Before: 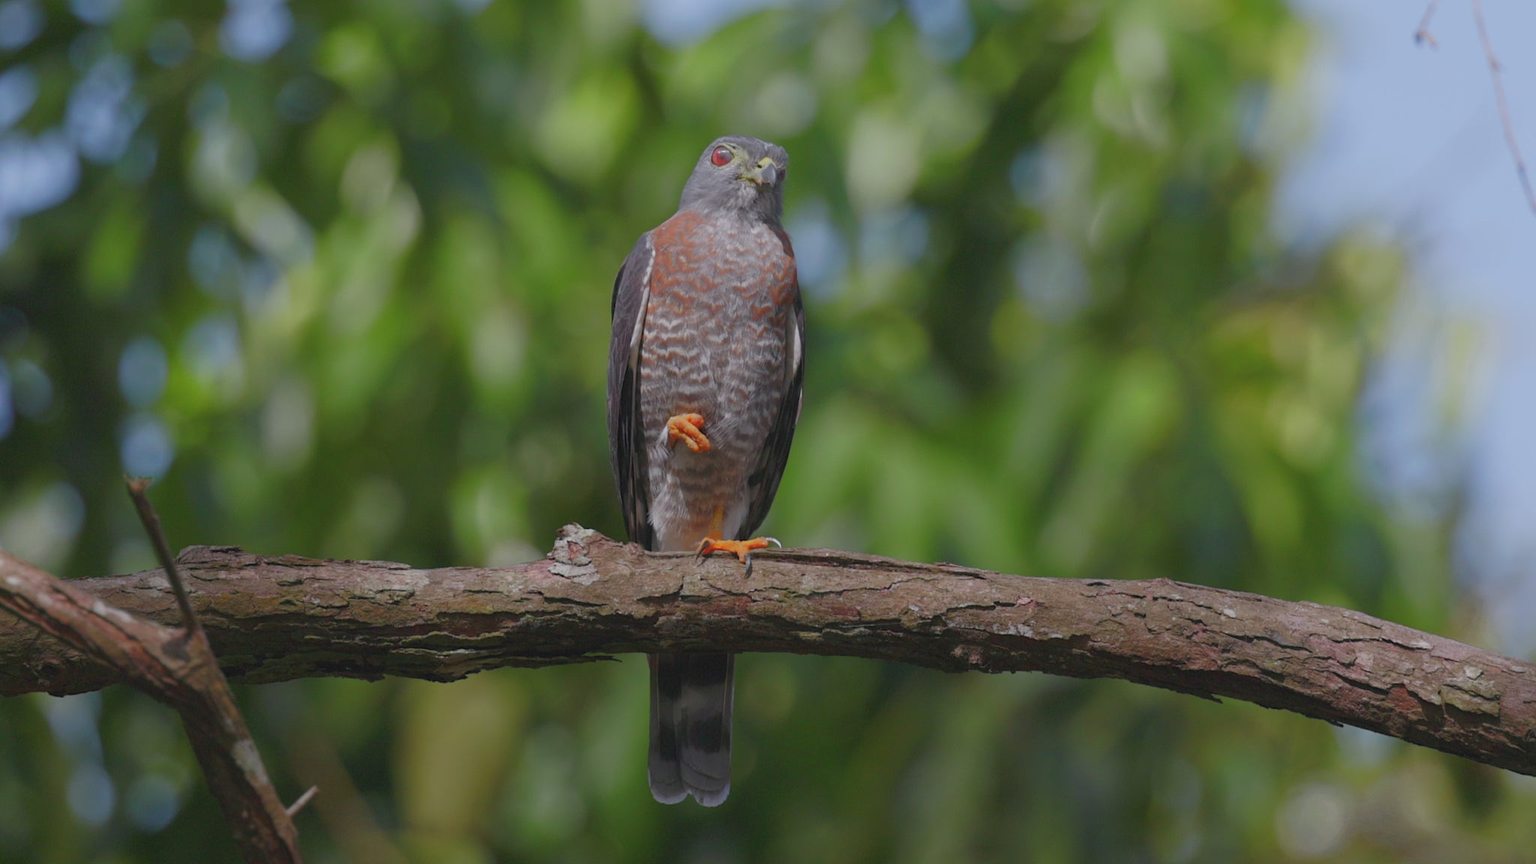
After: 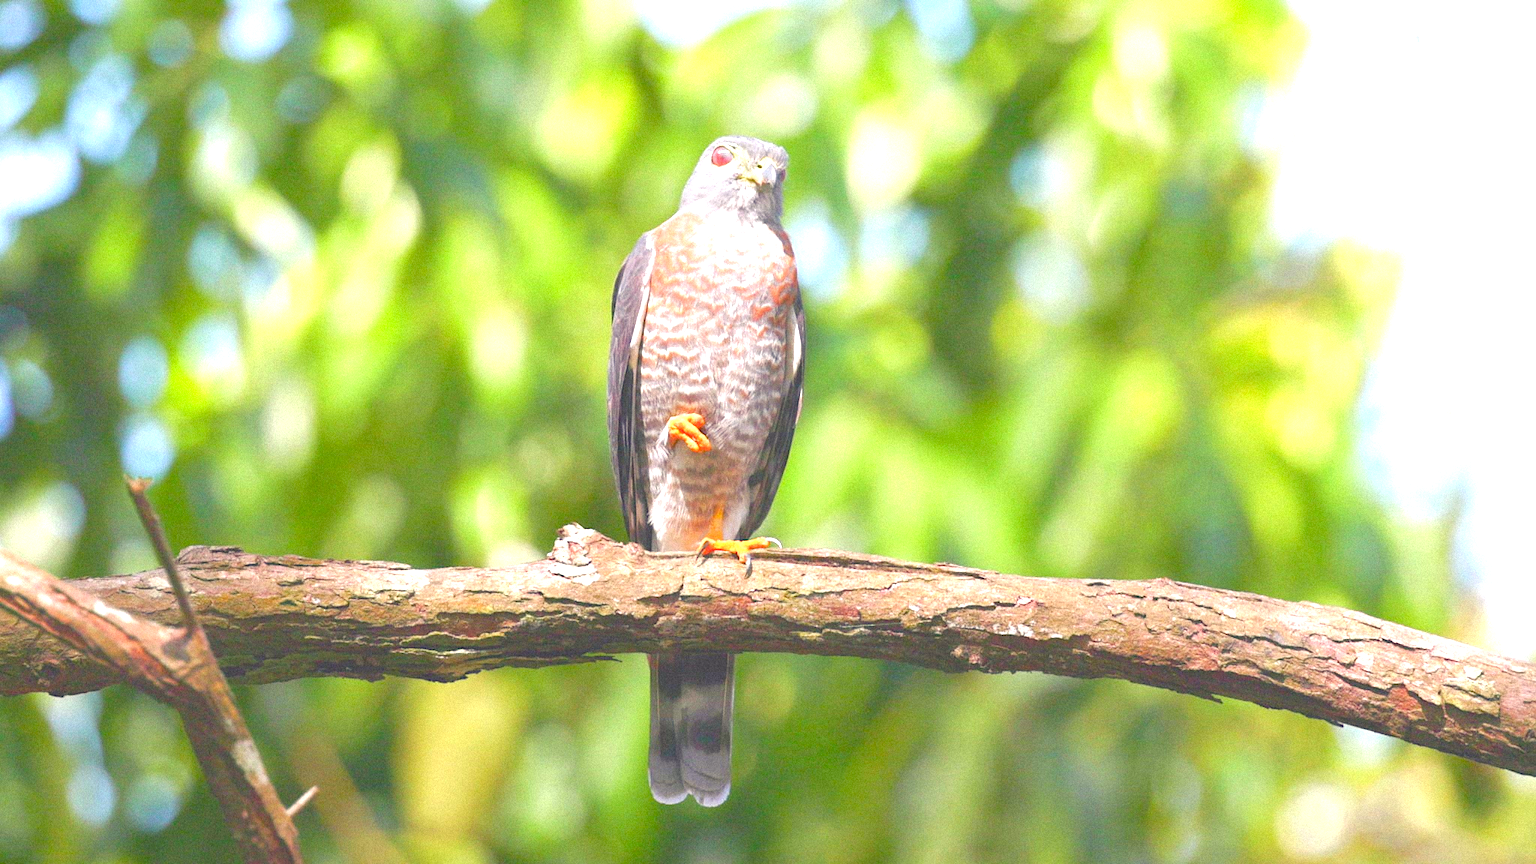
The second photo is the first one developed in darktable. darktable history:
grain: mid-tones bias 0%
color balance rgb: shadows lift › chroma 3%, shadows lift › hue 280.8°, power › hue 330°, highlights gain › chroma 3%, highlights gain › hue 75.6°, global offset › luminance 1.5%, perceptual saturation grading › global saturation 20%, perceptual saturation grading › highlights -25%, perceptual saturation grading › shadows 50%, global vibrance 30%
exposure: black level correction 0, exposure 2.327 EV, compensate exposure bias true, compensate highlight preservation false
